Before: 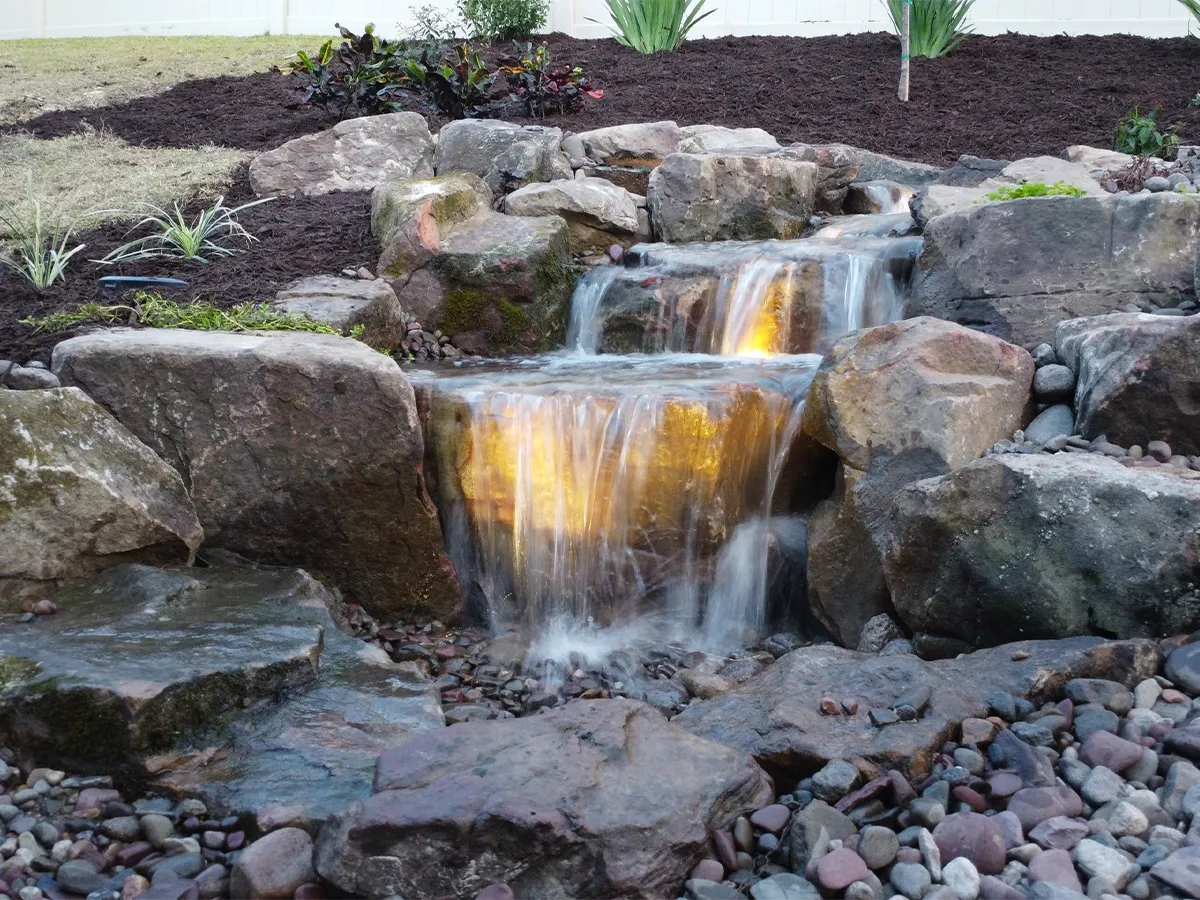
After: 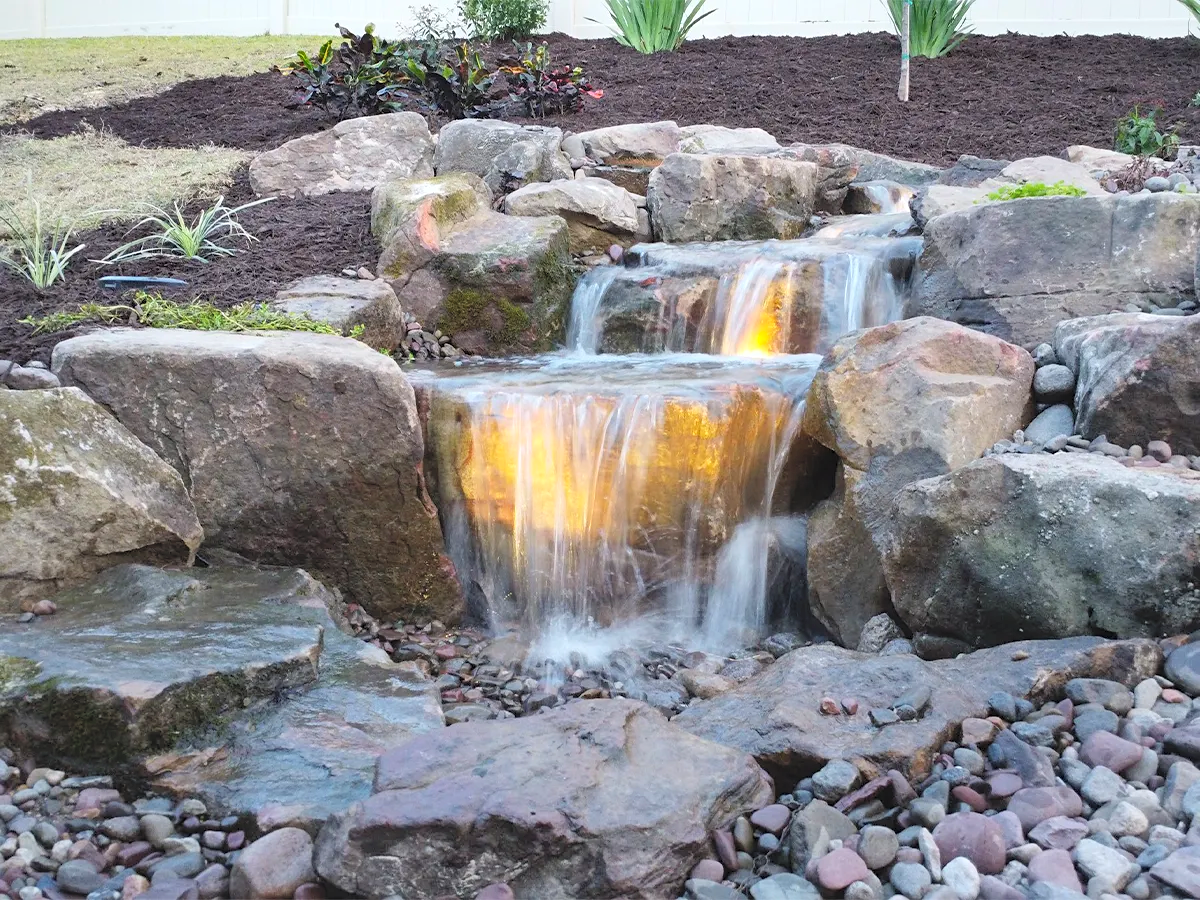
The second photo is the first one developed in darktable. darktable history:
sharpen: amount 0.2
contrast brightness saturation: contrast 0.1, brightness 0.3, saturation 0.14
shadows and highlights: shadows 60, soften with gaussian
